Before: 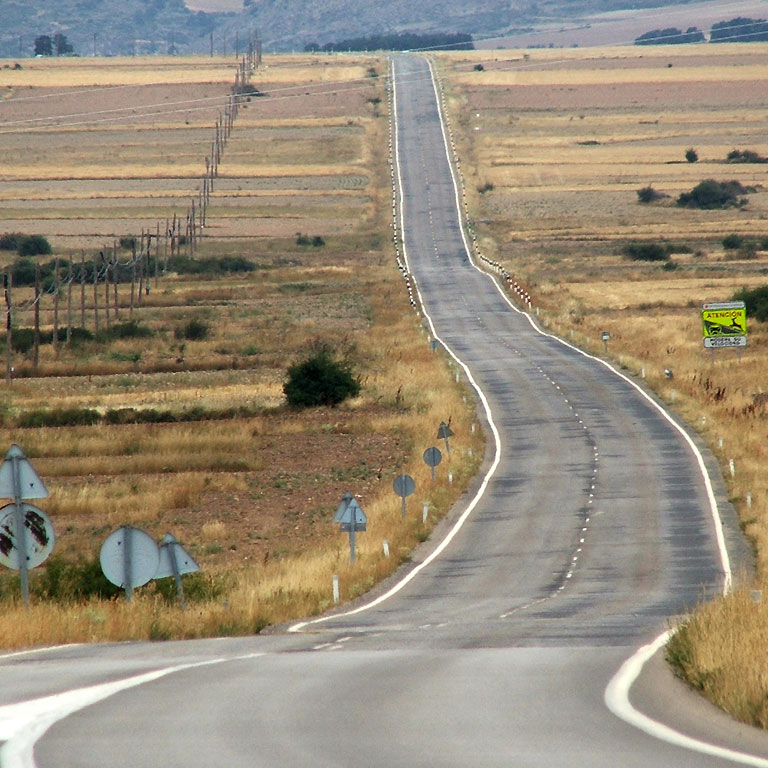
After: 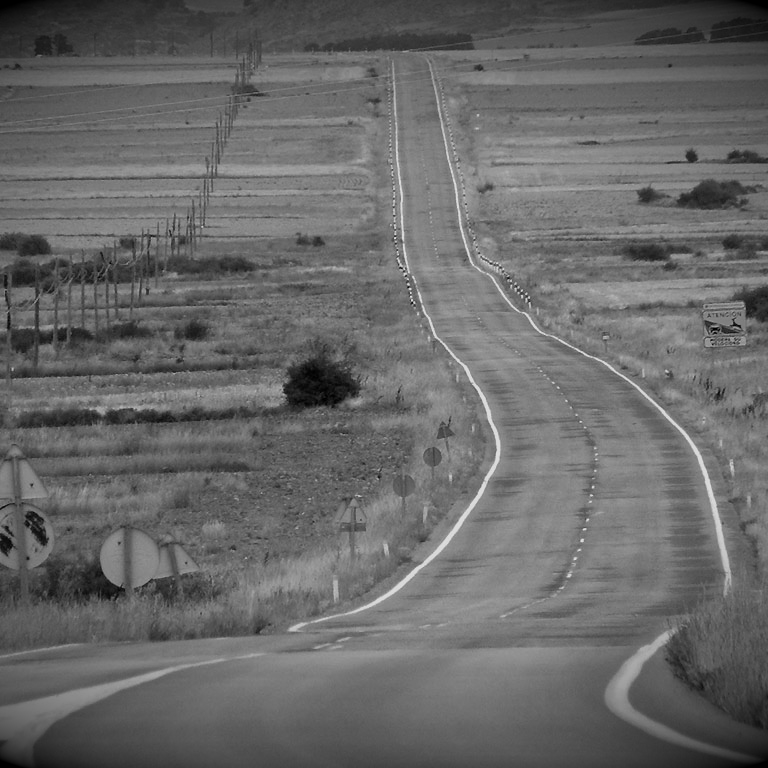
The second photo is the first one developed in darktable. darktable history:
vignetting: fall-off start 98.29%, fall-off radius 100%, brightness -1, saturation 0.5, width/height ratio 1.428
tone equalizer: -8 EV 0.25 EV, -7 EV 0.417 EV, -6 EV 0.417 EV, -5 EV 0.25 EV, -3 EV -0.25 EV, -2 EV -0.417 EV, -1 EV -0.417 EV, +0 EV -0.25 EV, edges refinement/feathering 500, mask exposure compensation -1.57 EV, preserve details guided filter
monochrome: a -11.7, b 1.62, size 0.5, highlights 0.38
